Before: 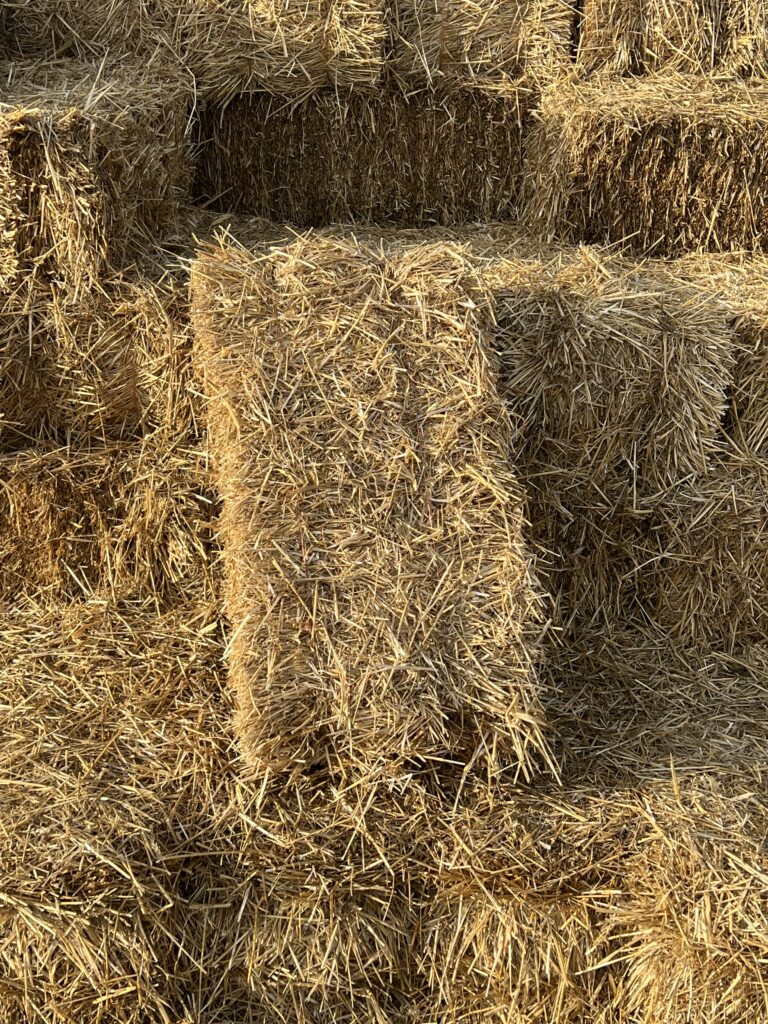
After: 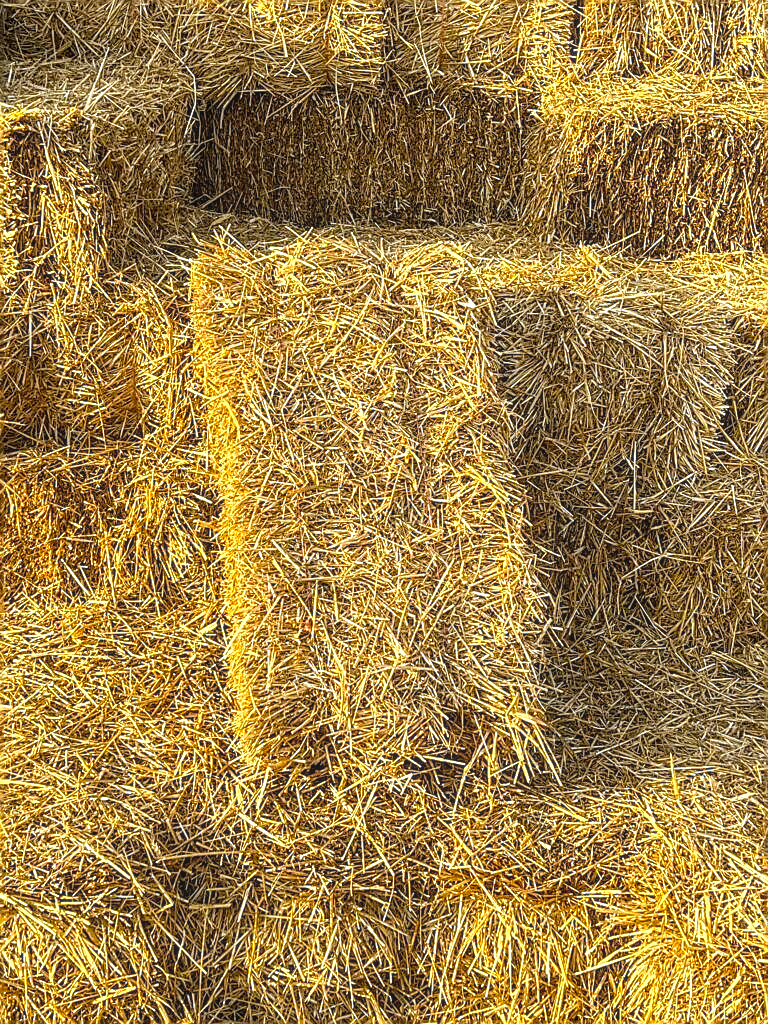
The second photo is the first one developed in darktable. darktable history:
sharpen: radius 1.4, amount 1.25, threshold 0.7
local contrast: highlights 0%, shadows 0%, detail 133%
exposure: black level correction 0, exposure 0.7 EV, compensate exposure bias true, compensate highlight preservation false
color balance rgb: perceptual saturation grading › global saturation 20%, global vibrance 20%
